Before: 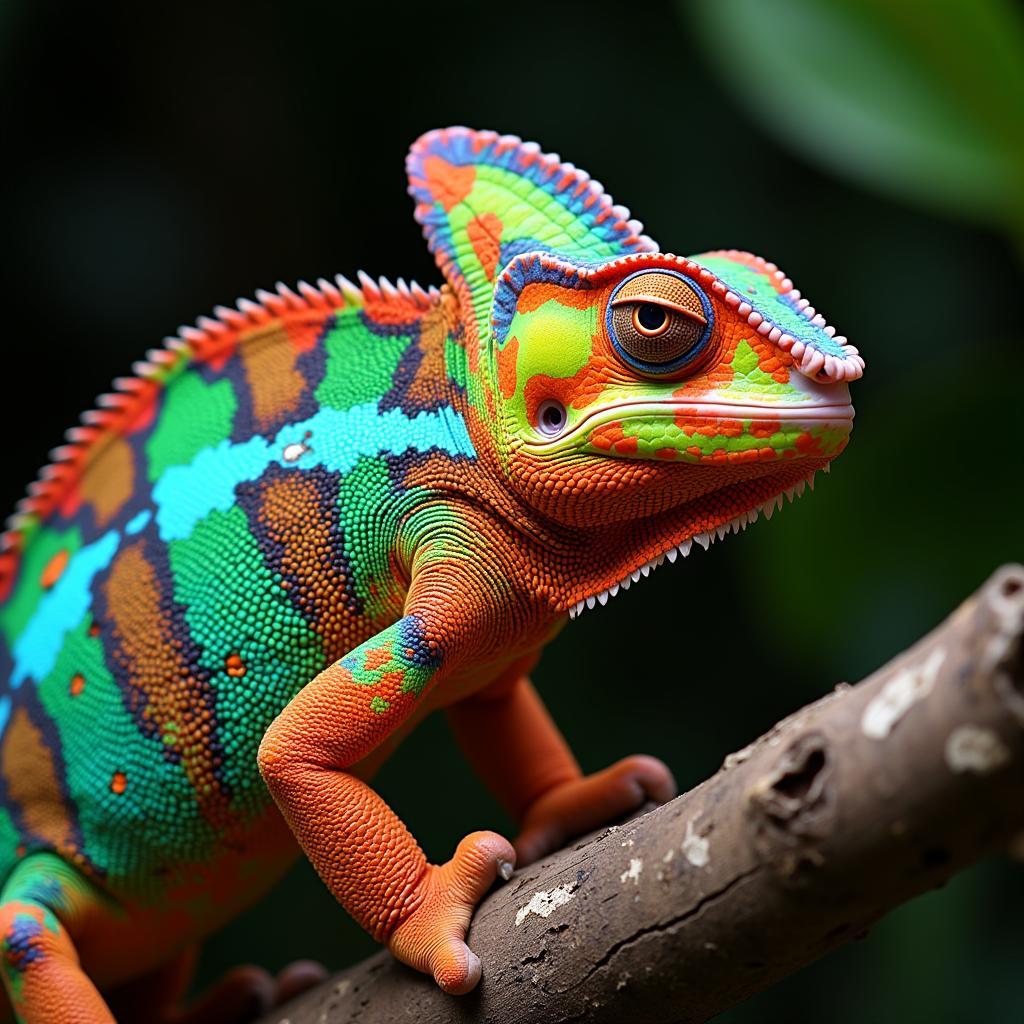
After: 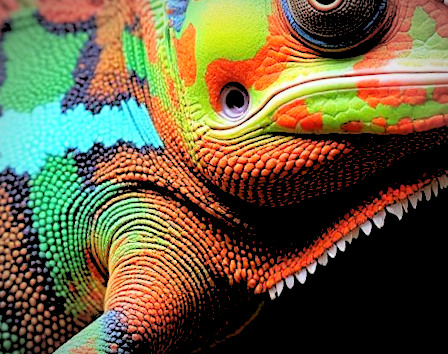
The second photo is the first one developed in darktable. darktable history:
rgb levels: levels [[0.027, 0.429, 0.996], [0, 0.5, 1], [0, 0.5, 1]]
rotate and perspective: rotation -4.98°, automatic cropping off
vignetting: automatic ratio true
crop: left 31.751%, top 32.172%, right 27.8%, bottom 35.83%
